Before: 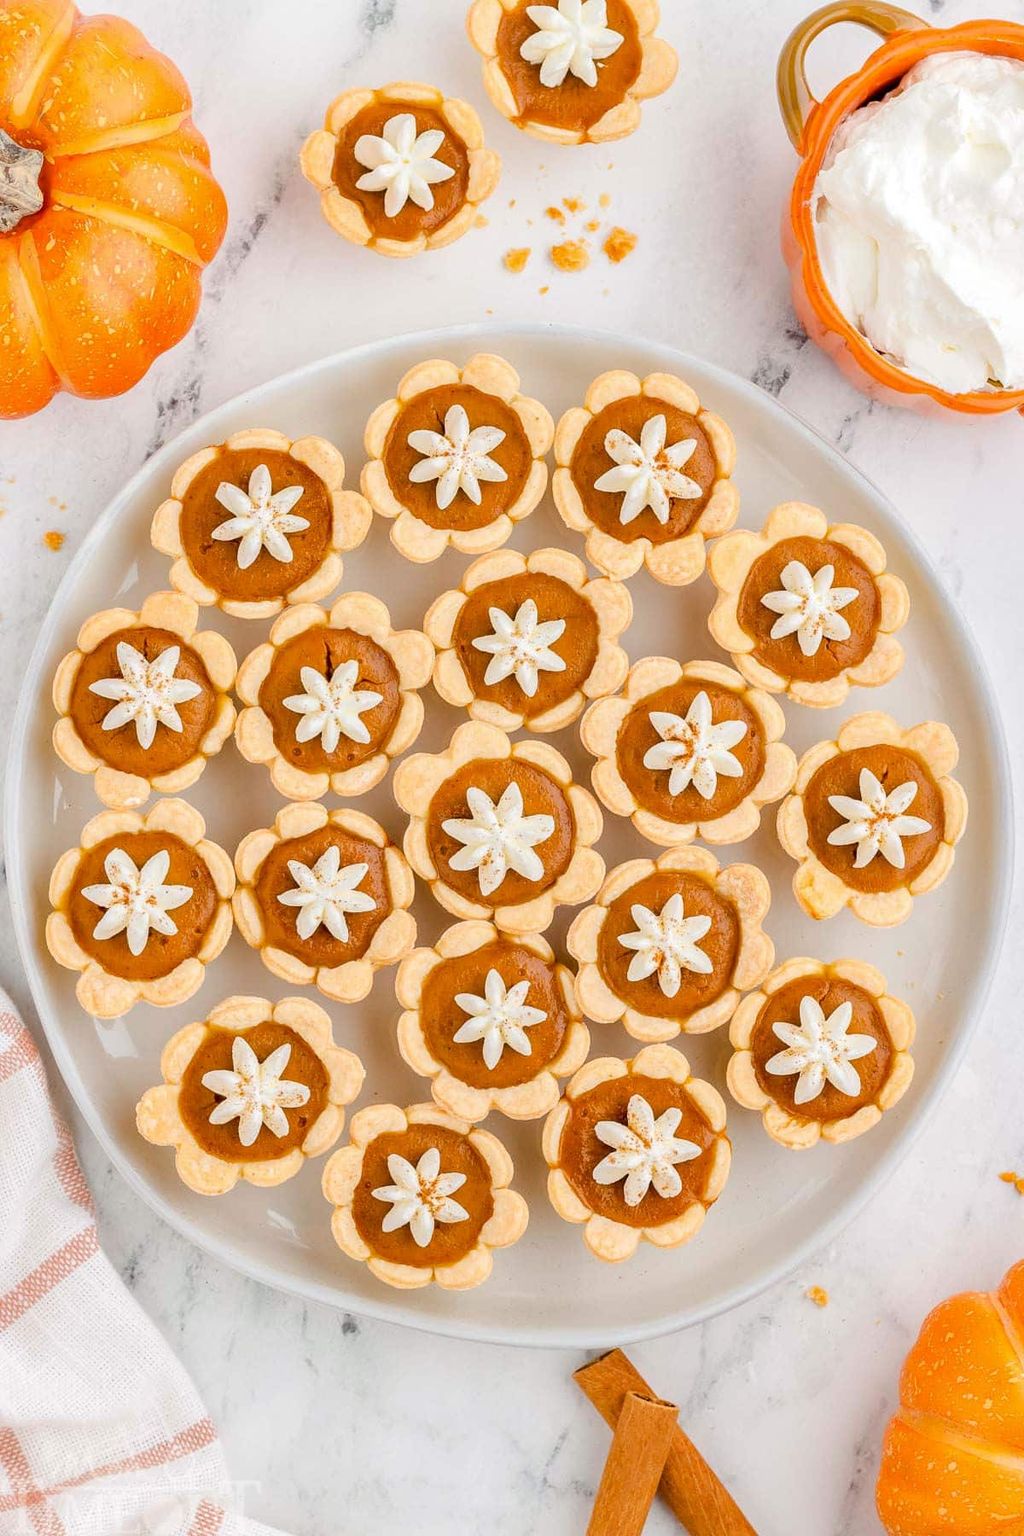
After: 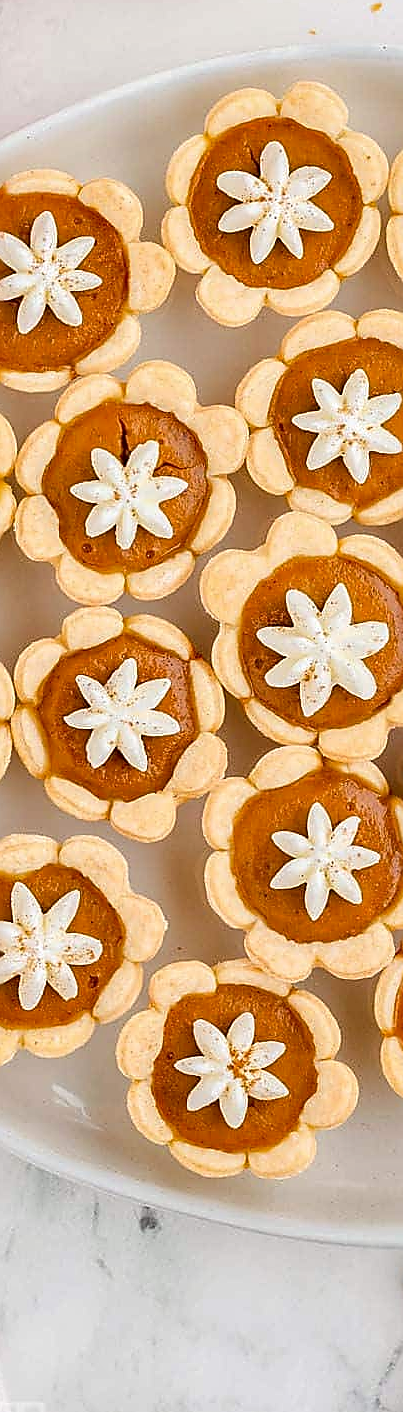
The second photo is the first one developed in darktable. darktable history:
shadows and highlights: shadows 29.26, highlights -29.52, low approximation 0.01, soften with gaussian
crop and rotate: left 21.814%, top 18.549%, right 44.57%, bottom 2.981%
sharpen: radius 1.37, amount 1.263, threshold 0.646
contrast equalizer: y [[0.515 ×6], [0.507 ×6], [0.425 ×6], [0 ×6], [0 ×6]]
